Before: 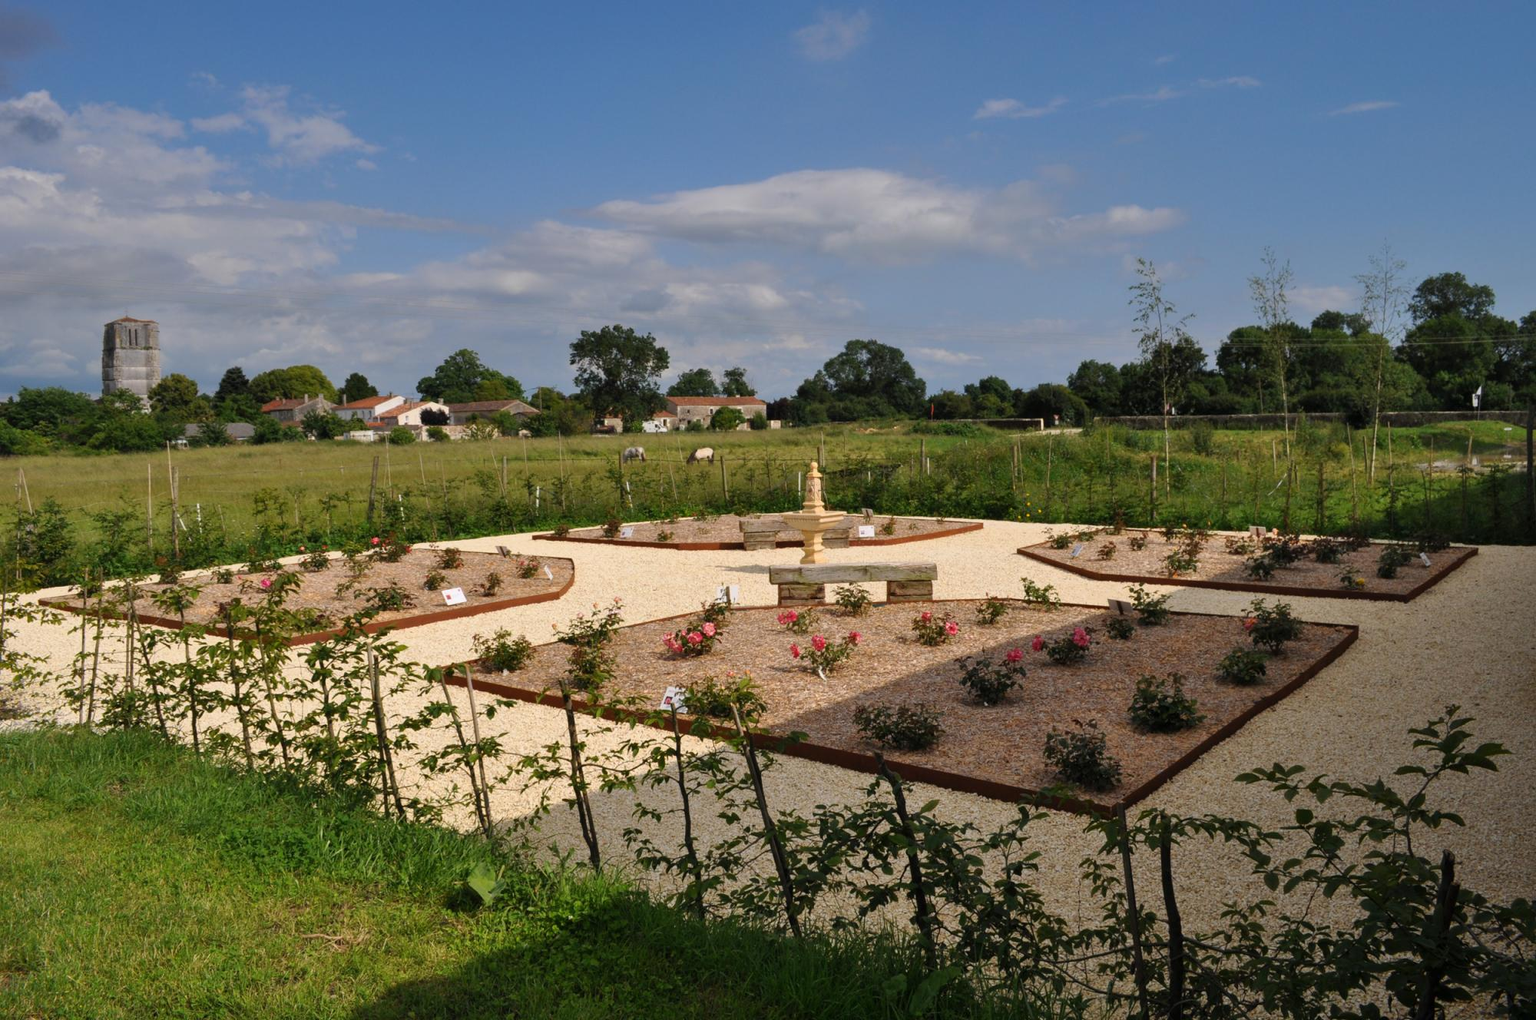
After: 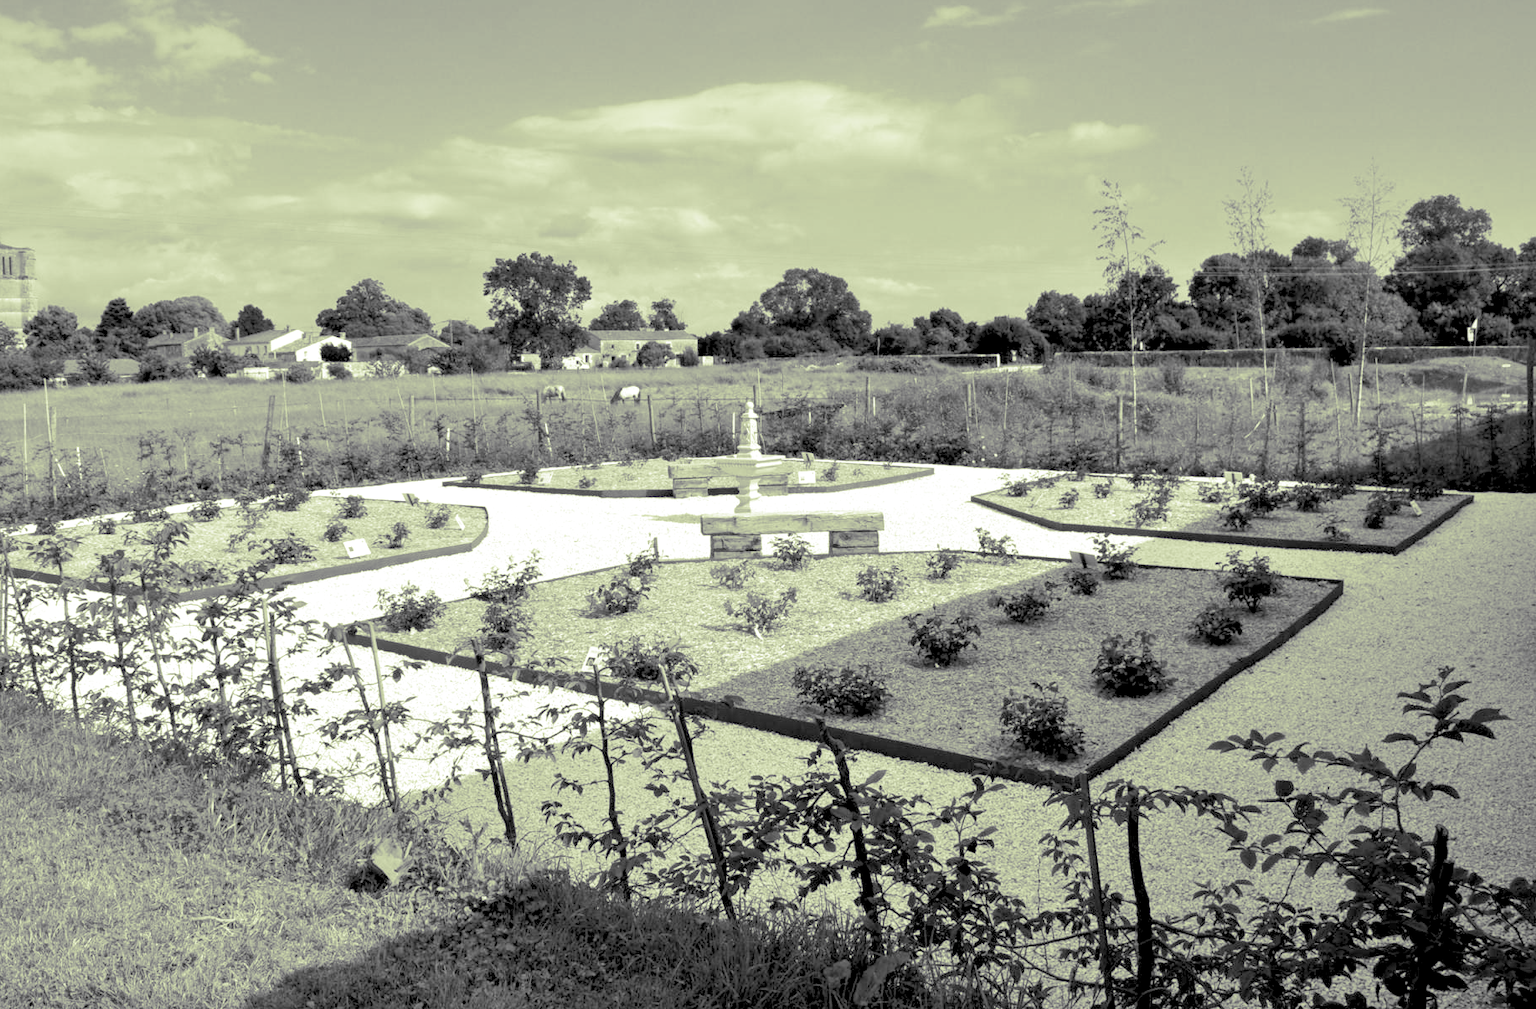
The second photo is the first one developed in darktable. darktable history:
rgb levels: preserve colors sum RGB, levels [[0.038, 0.433, 0.934], [0, 0.5, 1], [0, 0.5, 1]]
exposure: black level correction 0, exposure 1 EV, compensate exposure bias true, compensate highlight preservation false
color balance rgb: perceptual saturation grading › global saturation 25%, perceptual brilliance grading › mid-tones 10%, perceptual brilliance grading › shadows 15%, global vibrance 20%
split-toning: shadows › hue 290.82°, shadows › saturation 0.34, highlights › saturation 0.38, balance 0, compress 50%
monochrome: on, module defaults
crop and rotate: left 8.262%, top 9.226%
